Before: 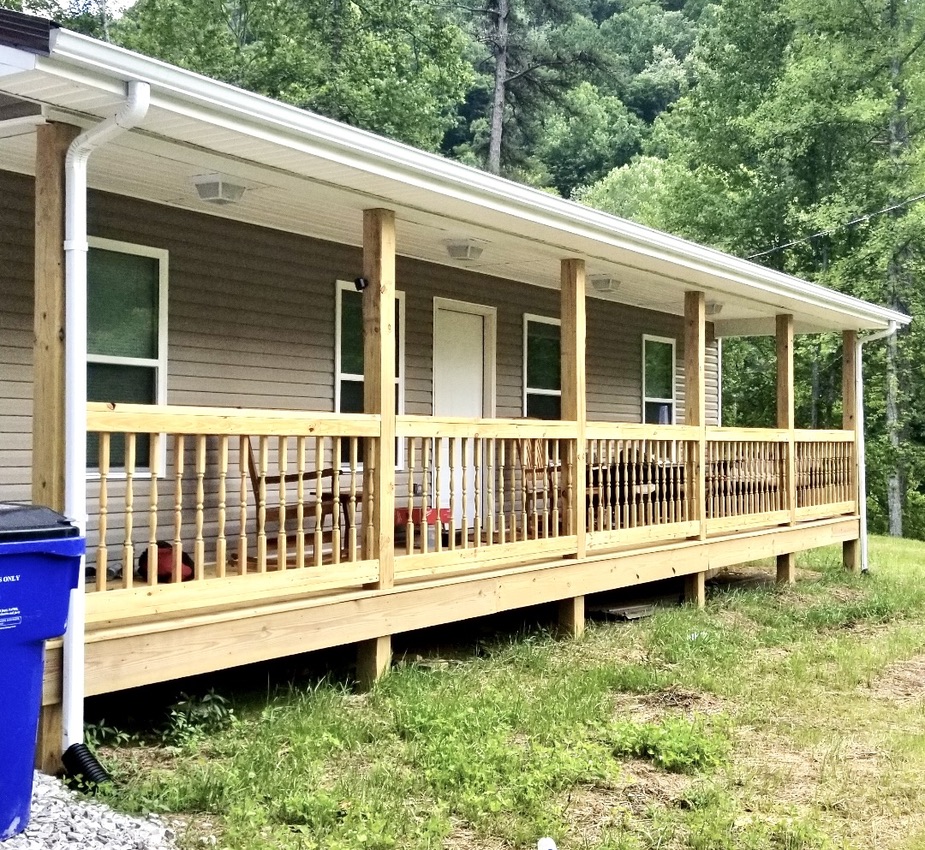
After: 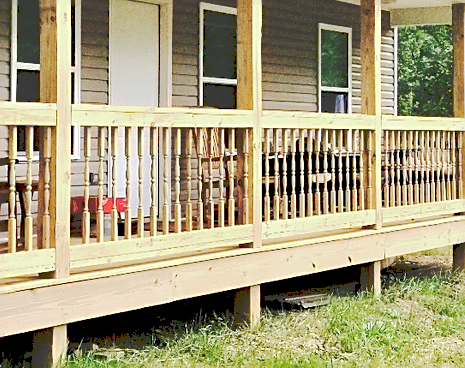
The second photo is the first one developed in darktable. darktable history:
exposure: black level correction 0.002, exposure -0.1 EV, compensate highlight preservation false
crop: left 35.03%, top 36.625%, right 14.663%, bottom 20.057%
sharpen: on, module defaults
tone curve: curves: ch0 [(0, 0) (0.003, 0.219) (0.011, 0.219) (0.025, 0.223) (0.044, 0.226) (0.069, 0.232) (0.1, 0.24) (0.136, 0.245) (0.177, 0.257) (0.224, 0.281) (0.277, 0.324) (0.335, 0.392) (0.399, 0.484) (0.468, 0.585) (0.543, 0.672) (0.623, 0.741) (0.709, 0.788) (0.801, 0.835) (0.898, 0.878) (1, 1)], preserve colors none
